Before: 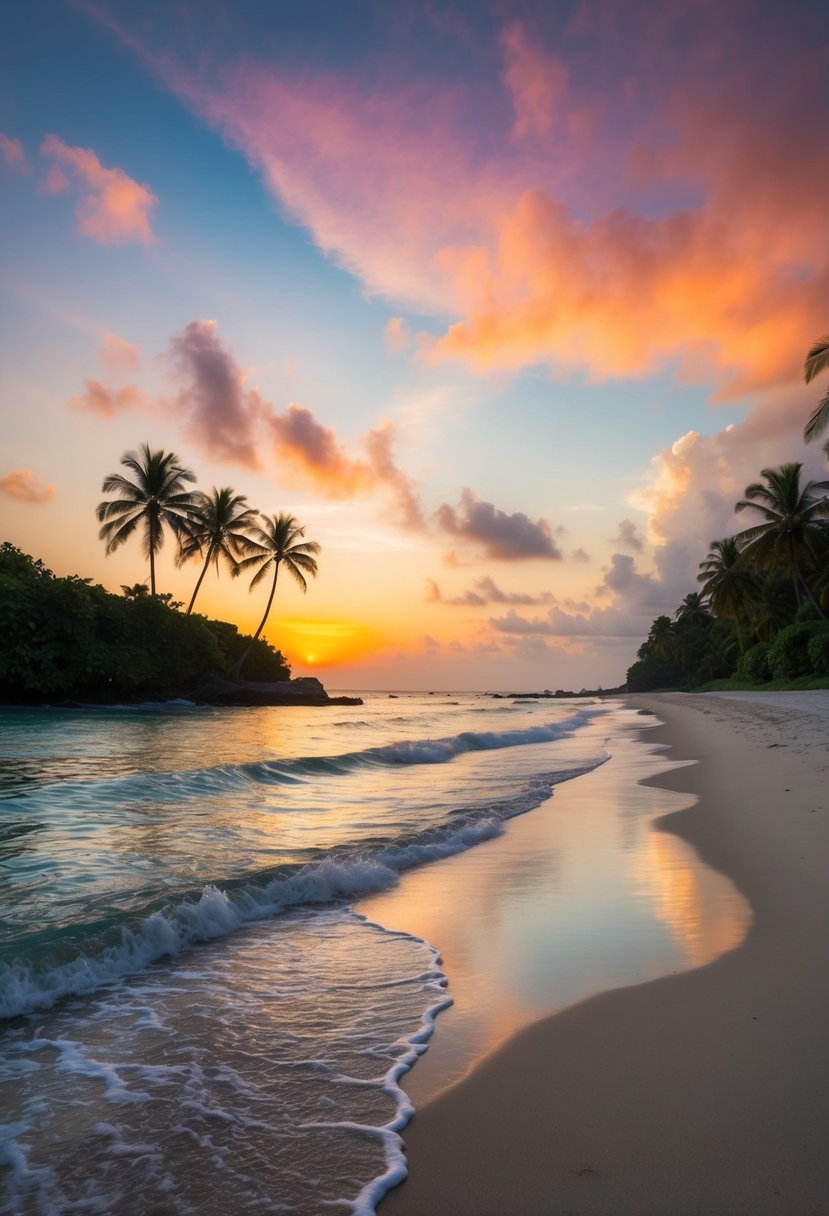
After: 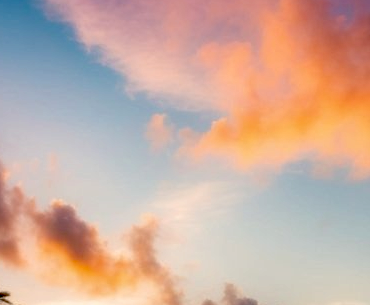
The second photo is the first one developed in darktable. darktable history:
exposure: black level correction 0.056, exposure -0.039 EV, compensate highlight preservation false
crop: left 28.64%, top 16.832%, right 26.637%, bottom 58.055%
local contrast: detail 130%
